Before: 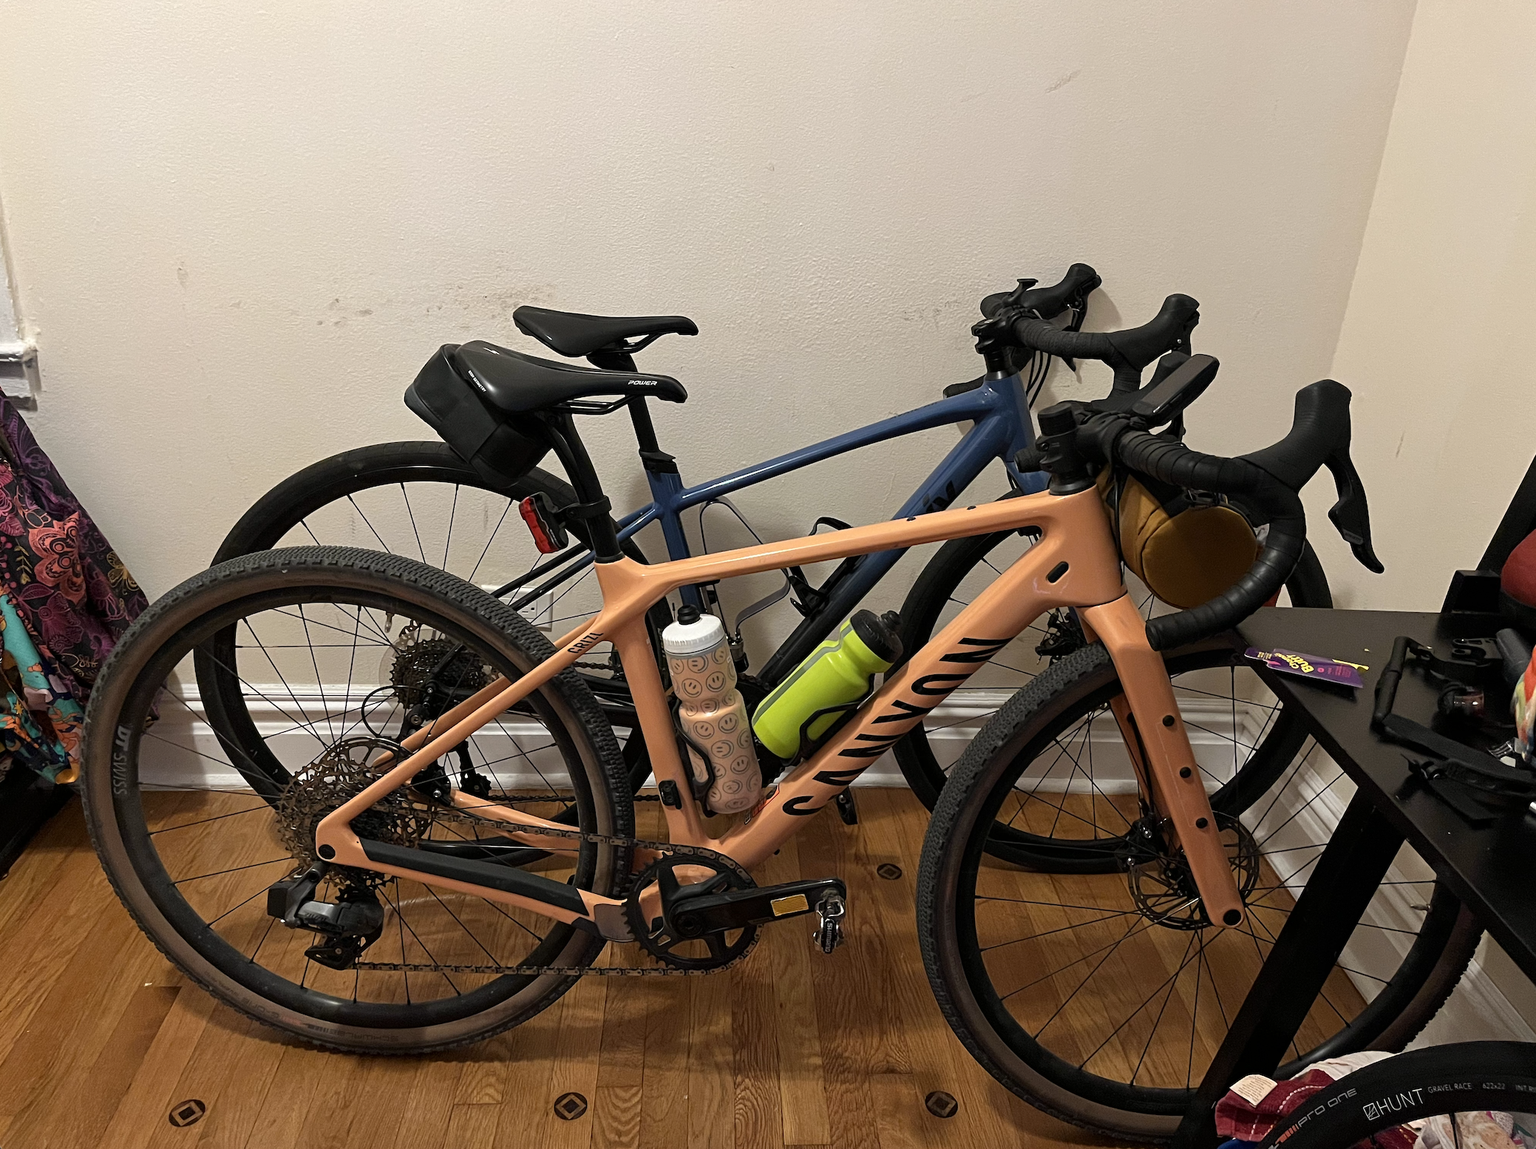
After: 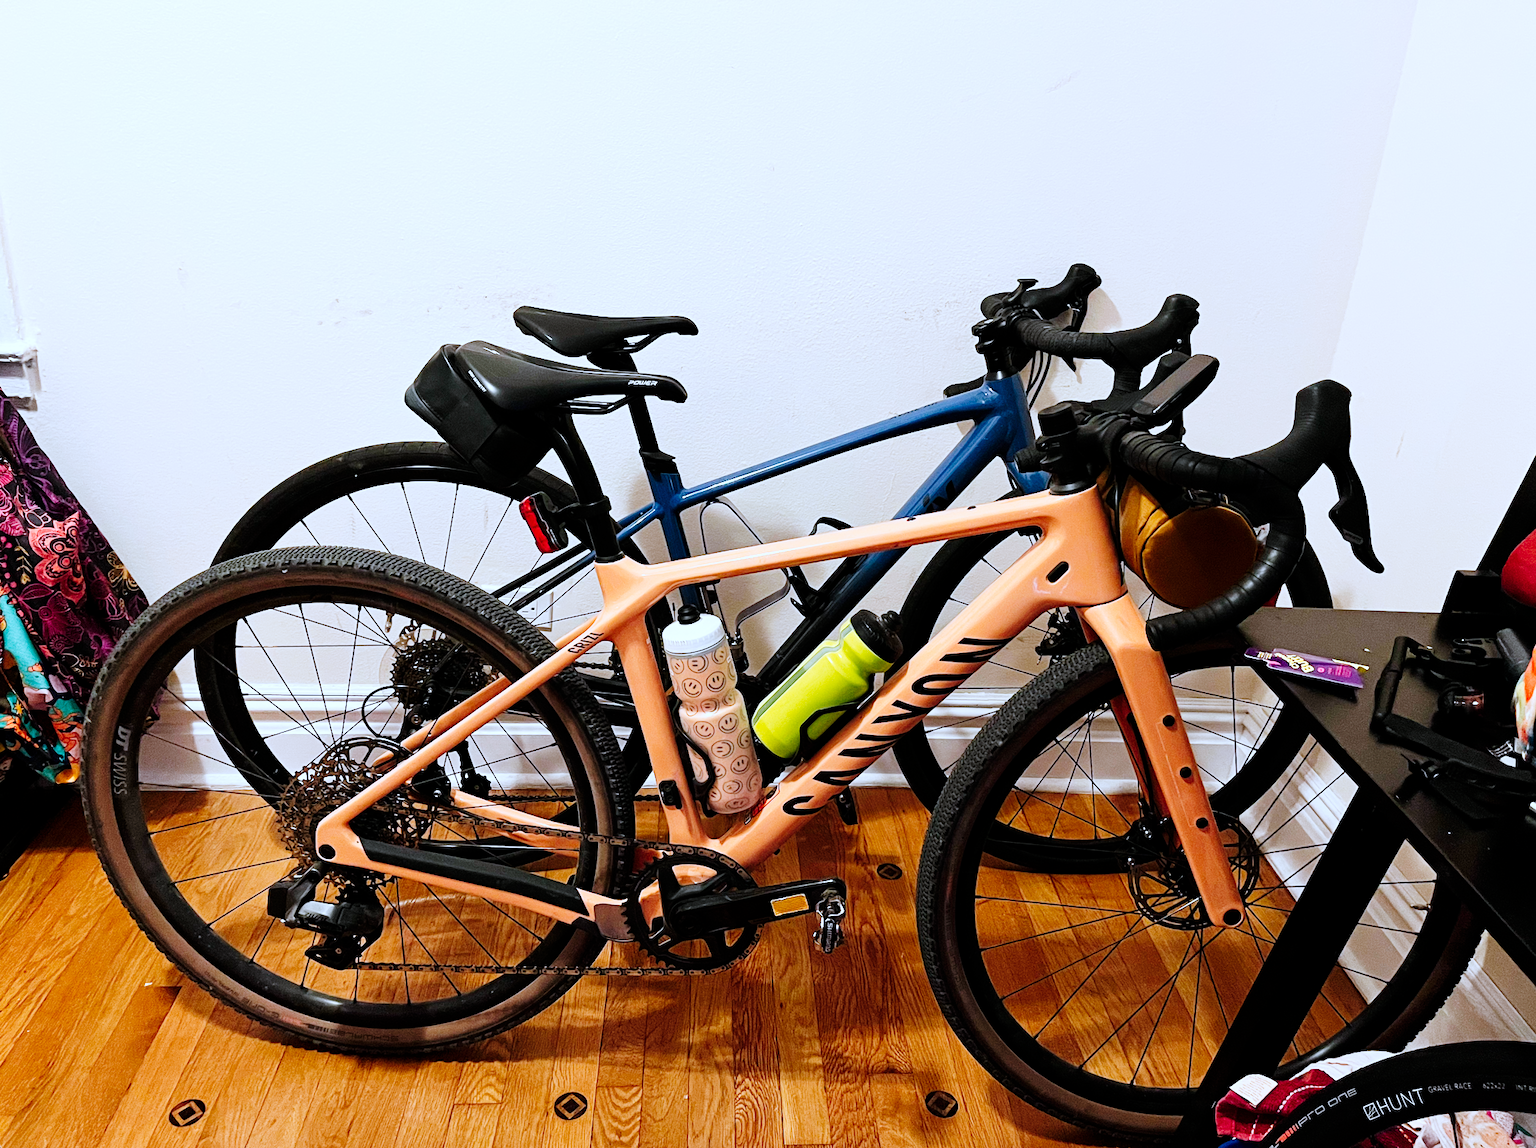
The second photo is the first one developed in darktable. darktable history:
color correction: highlights a* -2.07, highlights b* -18.1
tone curve: curves: ch0 [(0, 0) (0.004, 0) (0.133, 0.071) (0.325, 0.456) (0.832, 0.957) (1, 1)], preserve colors none
